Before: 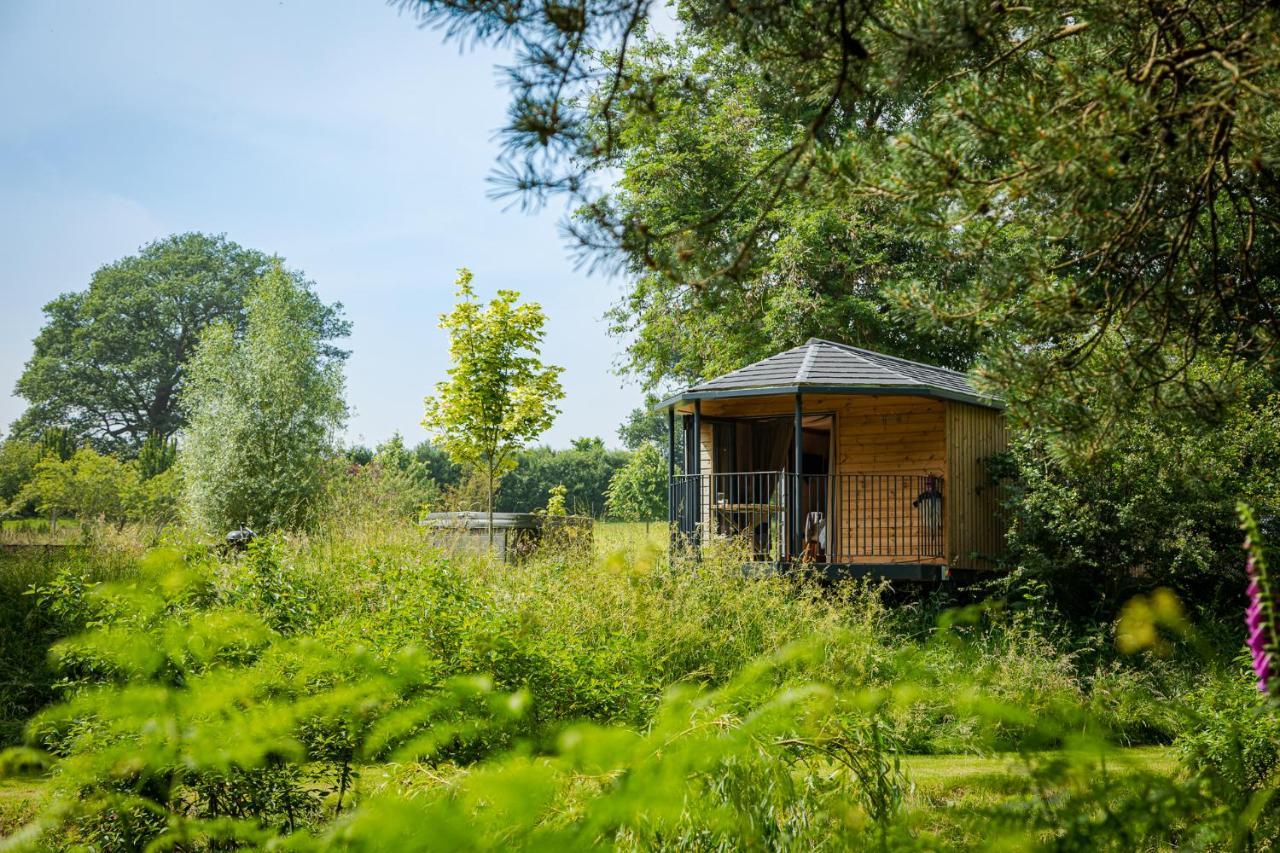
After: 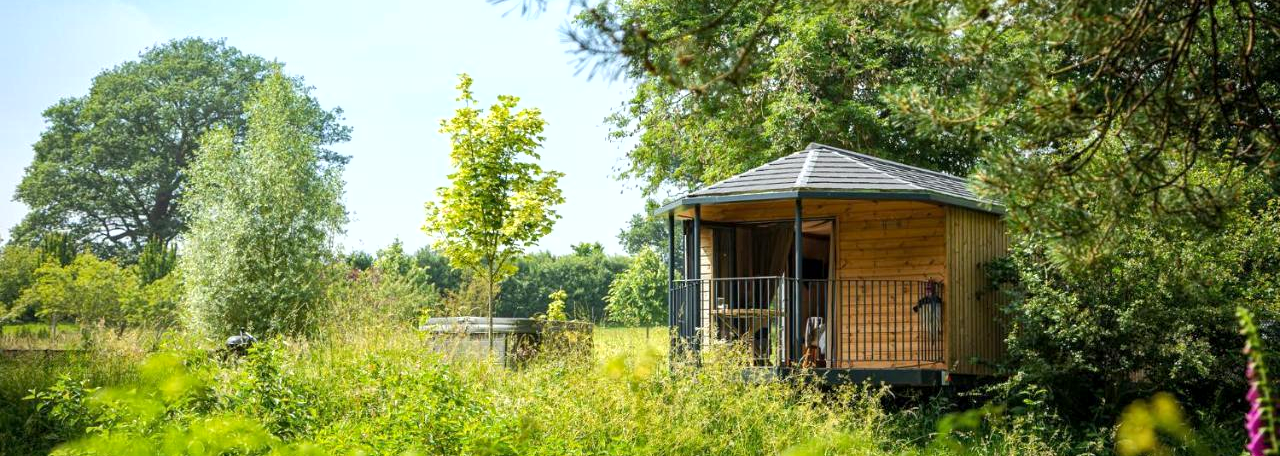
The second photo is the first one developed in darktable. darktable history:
exposure: black level correction 0.001, exposure 0.5 EV, compensate exposure bias true, compensate highlight preservation false
crop and rotate: top 23.043%, bottom 23.437%
shadows and highlights: radius 125.46, shadows 21.19, highlights -21.19, low approximation 0.01
tone equalizer: on, module defaults
